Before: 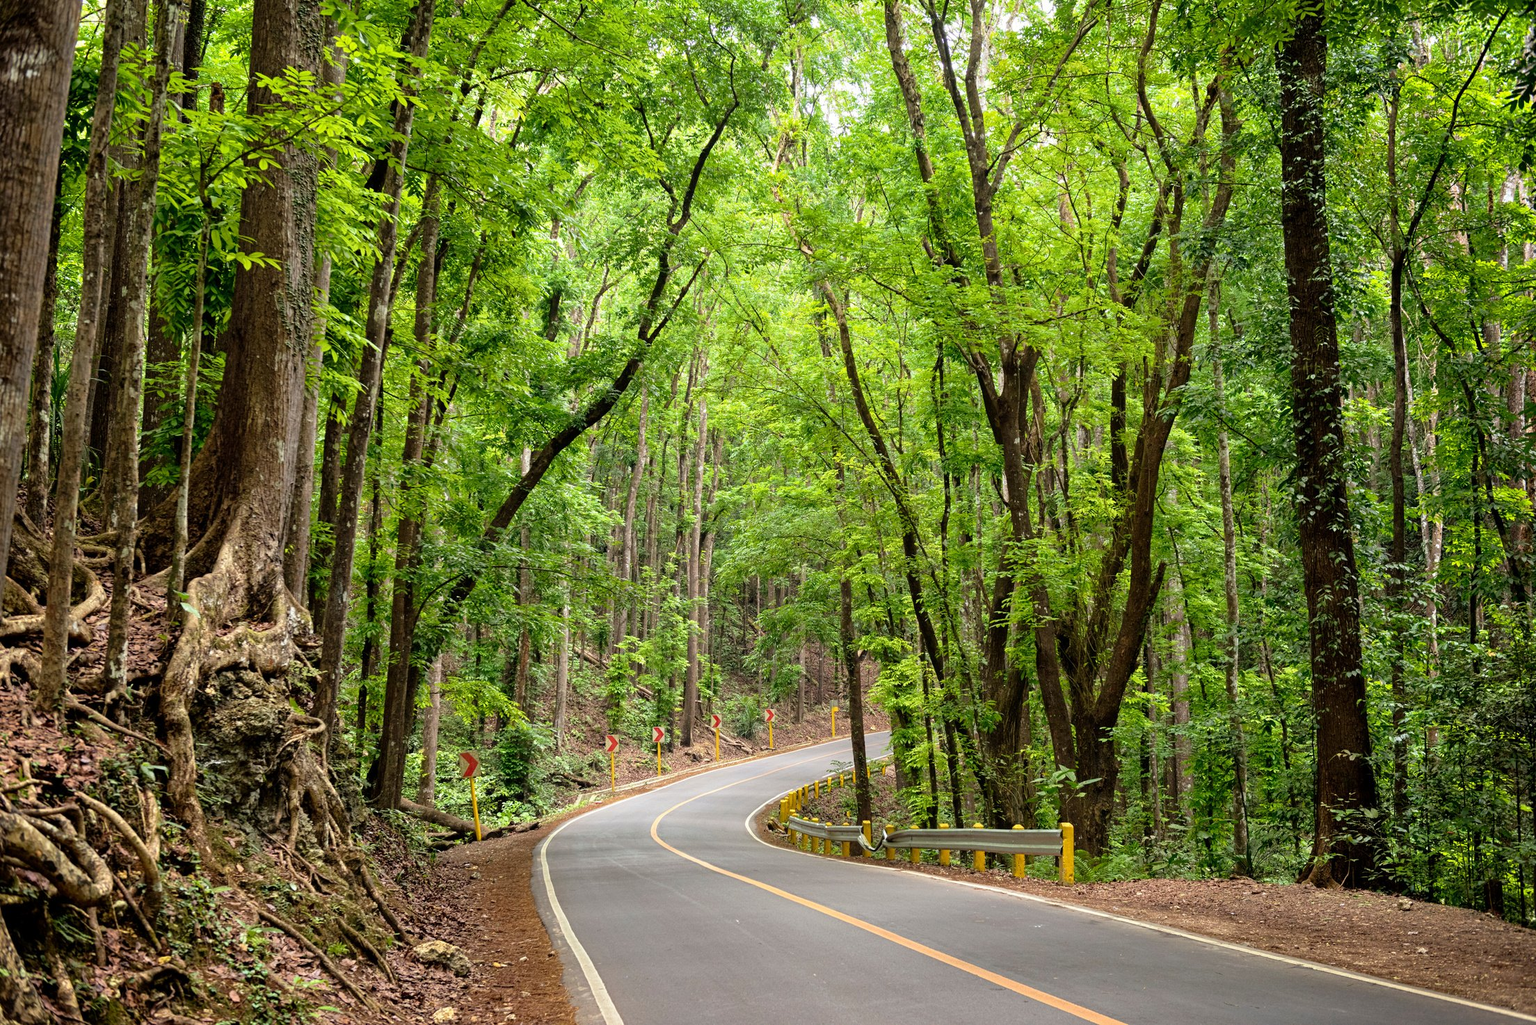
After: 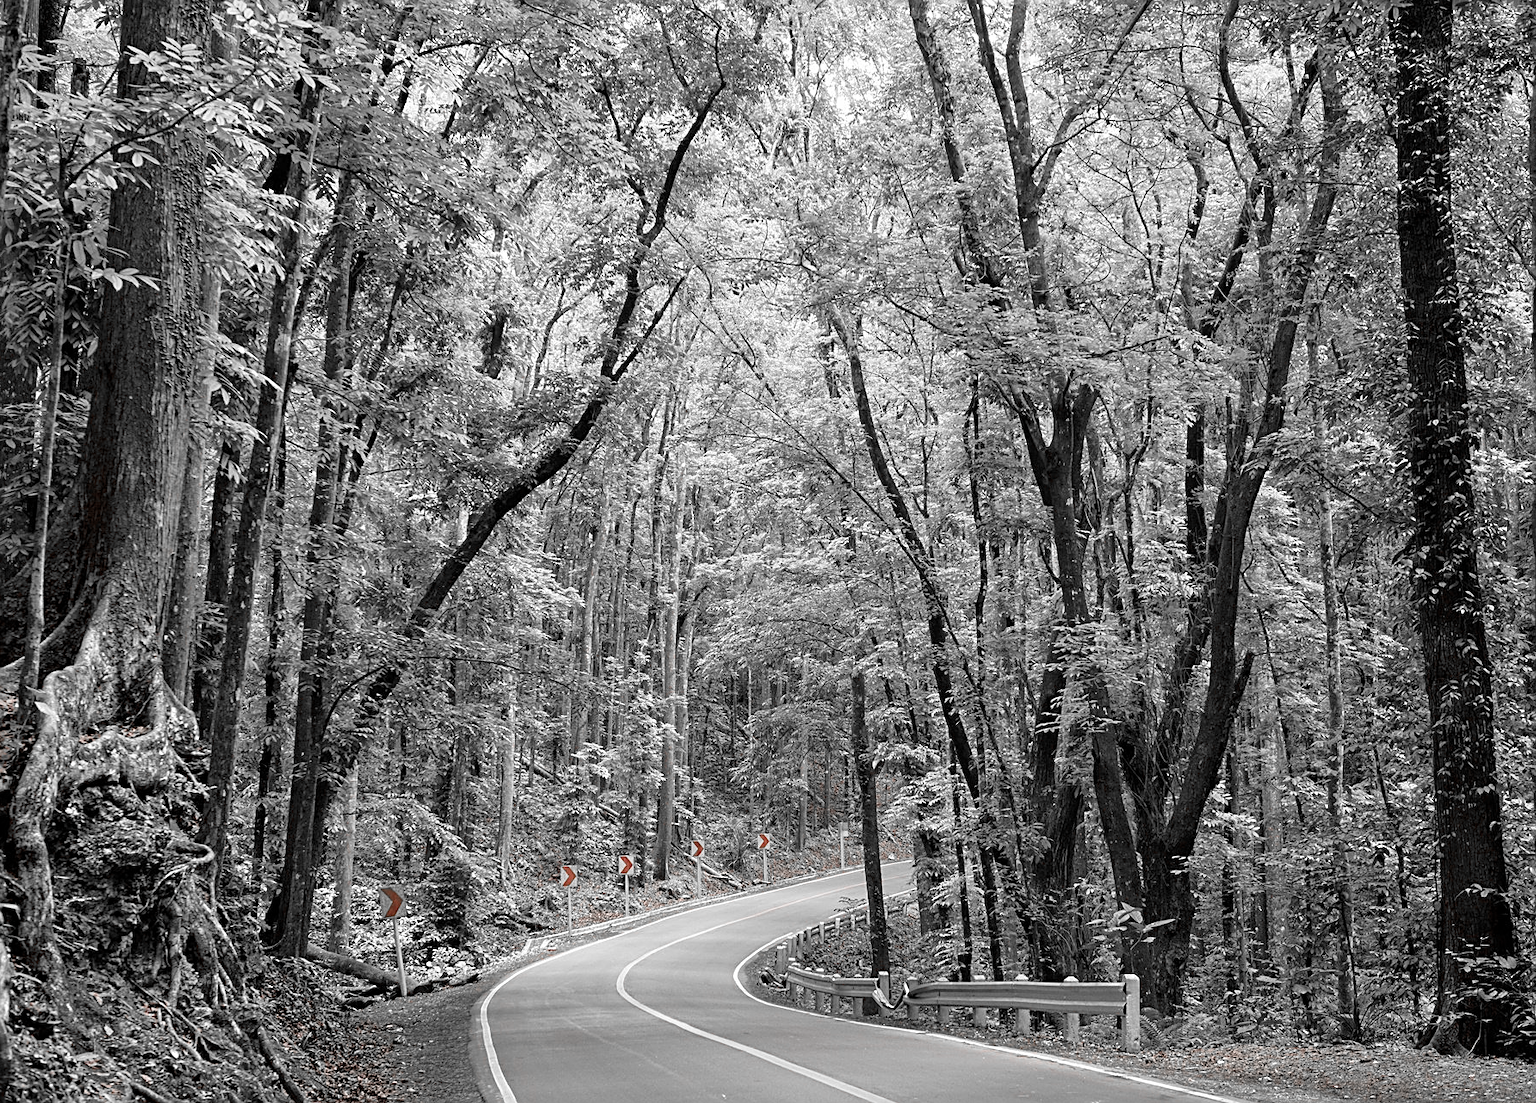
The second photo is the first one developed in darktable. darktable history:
color balance rgb: perceptual saturation grading › global saturation 20%, perceptual saturation grading › highlights -25%, perceptual saturation grading › shadows 25%
crop: left 9.929%, top 3.475%, right 9.188%, bottom 9.529%
white balance: red 0.983, blue 1.036
color zones: curves: ch1 [(0, 0.006) (0.094, 0.285) (0.171, 0.001) (0.429, 0.001) (0.571, 0.003) (0.714, 0.004) (0.857, 0.004) (1, 0.006)]
sharpen: on, module defaults
